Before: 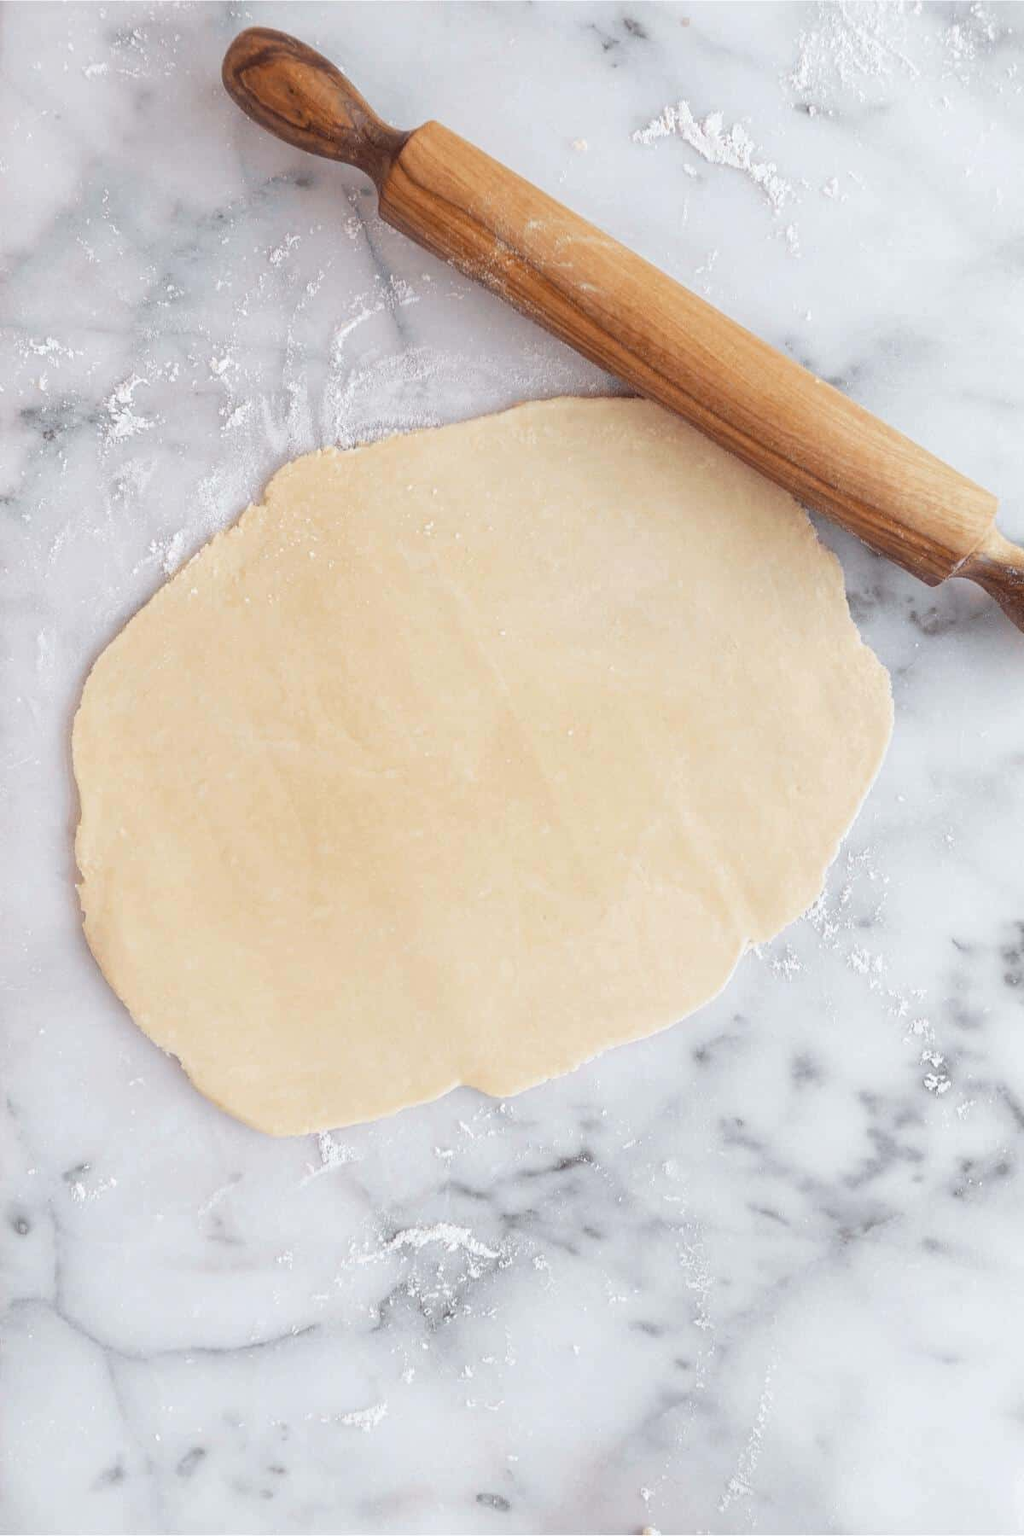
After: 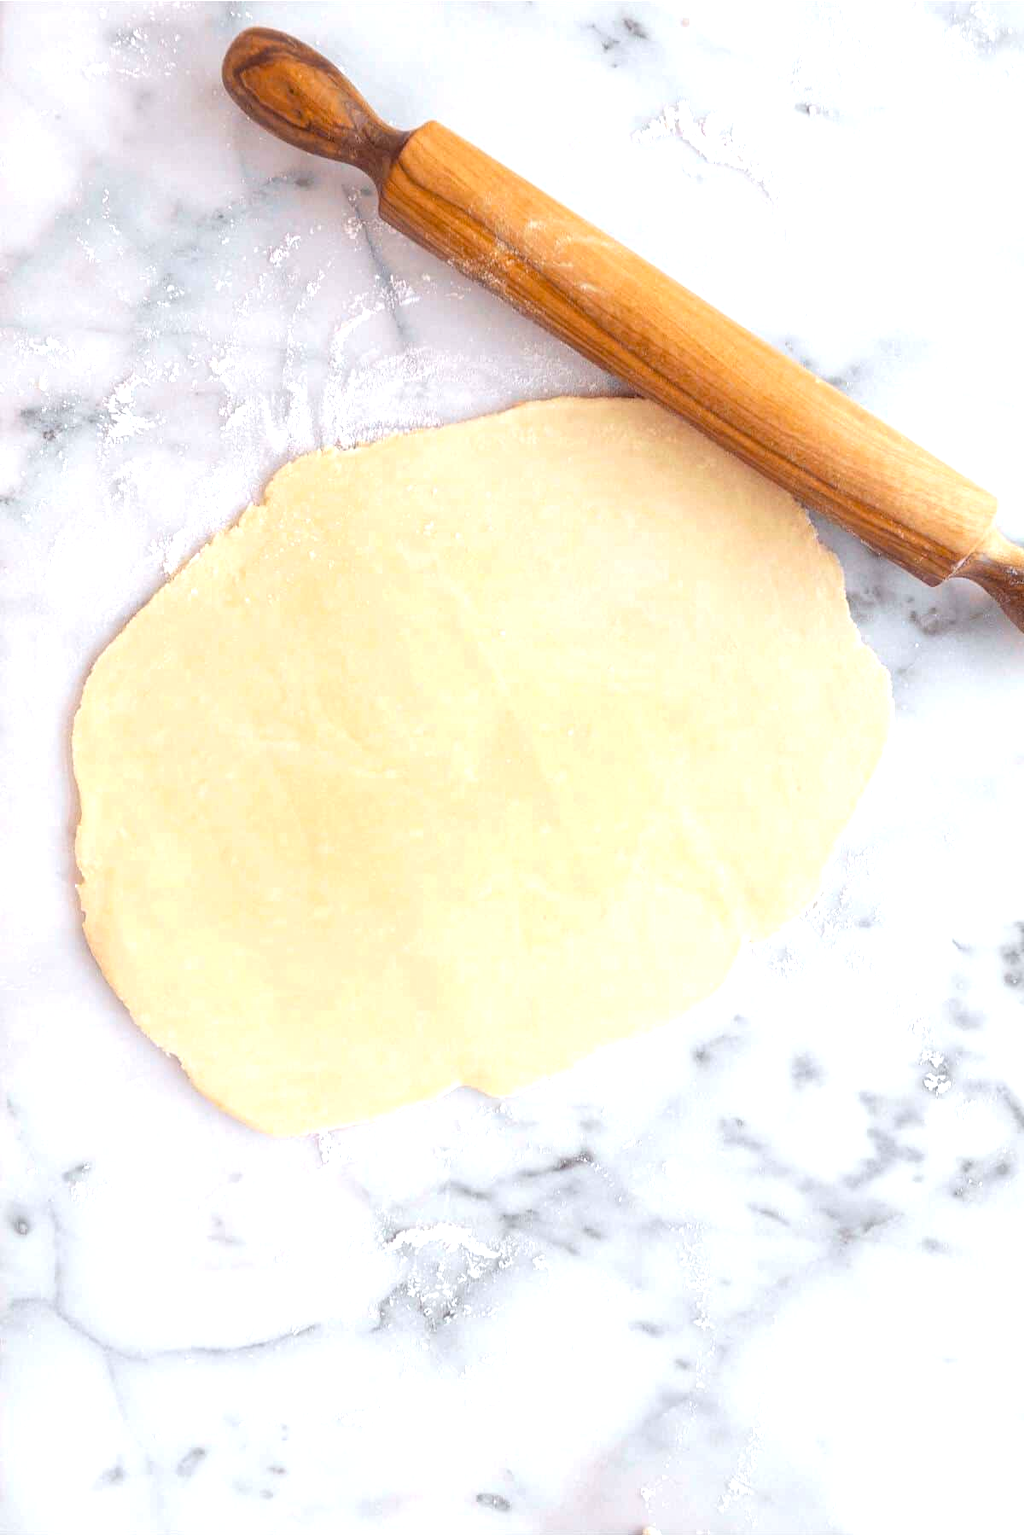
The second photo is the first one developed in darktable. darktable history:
exposure: exposure 0.6 EV, compensate highlight preservation false
color balance rgb: perceptual saturation grading › global saturation 20%, global vibrance 20%
